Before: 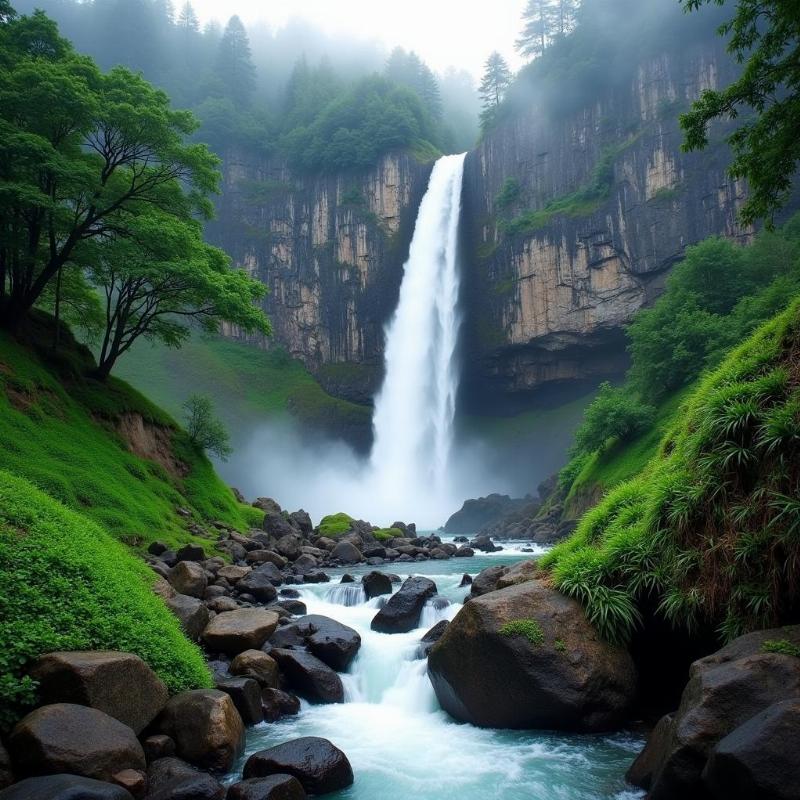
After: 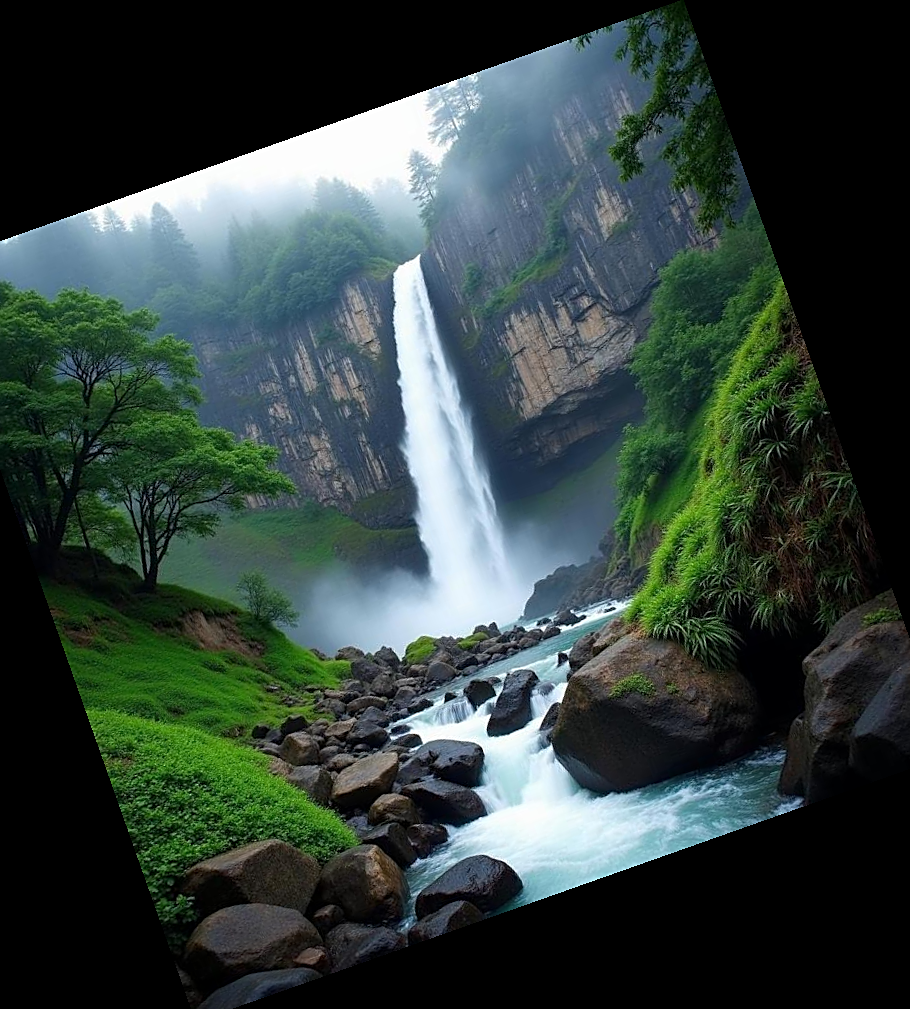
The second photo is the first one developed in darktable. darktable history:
crop and rotate: angle 19.49°, left 6.953%, right 3.841%, bottom 1.11%
sharpen: on, module defaults
